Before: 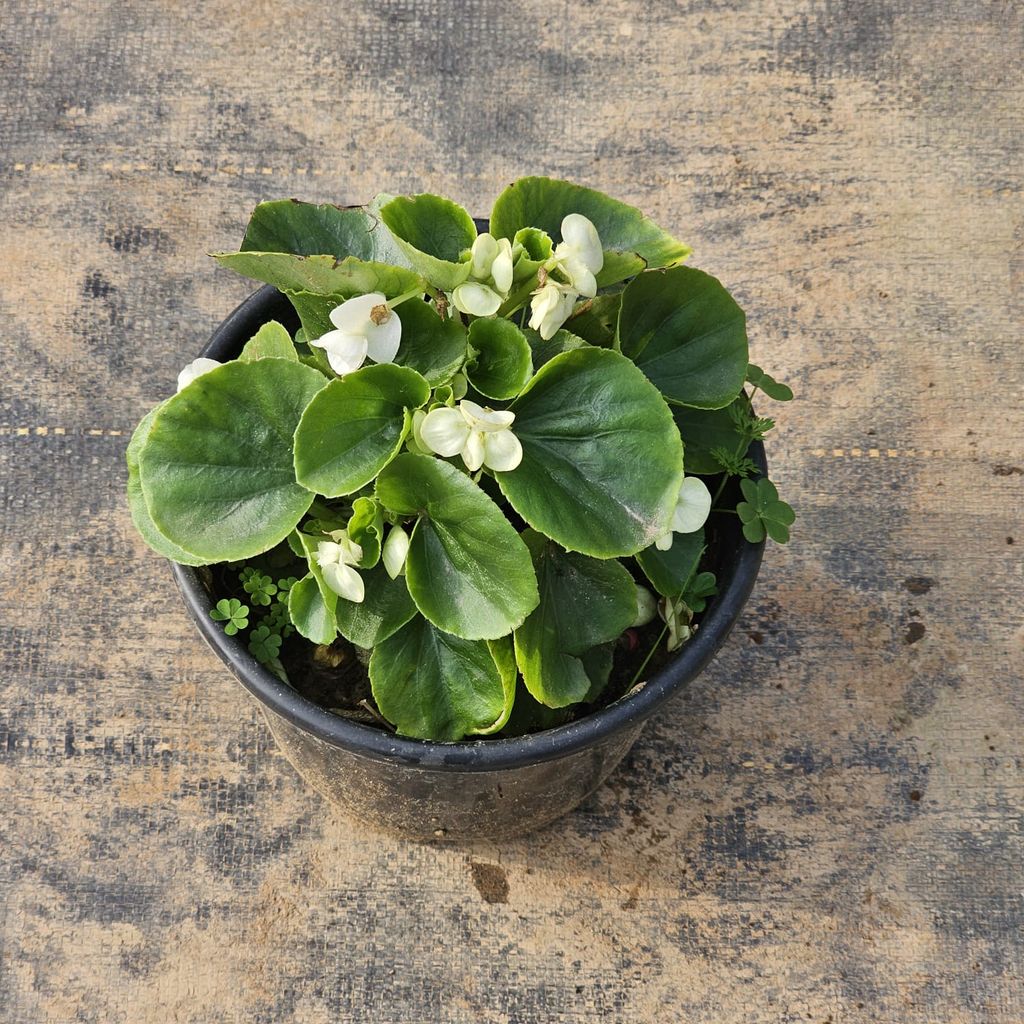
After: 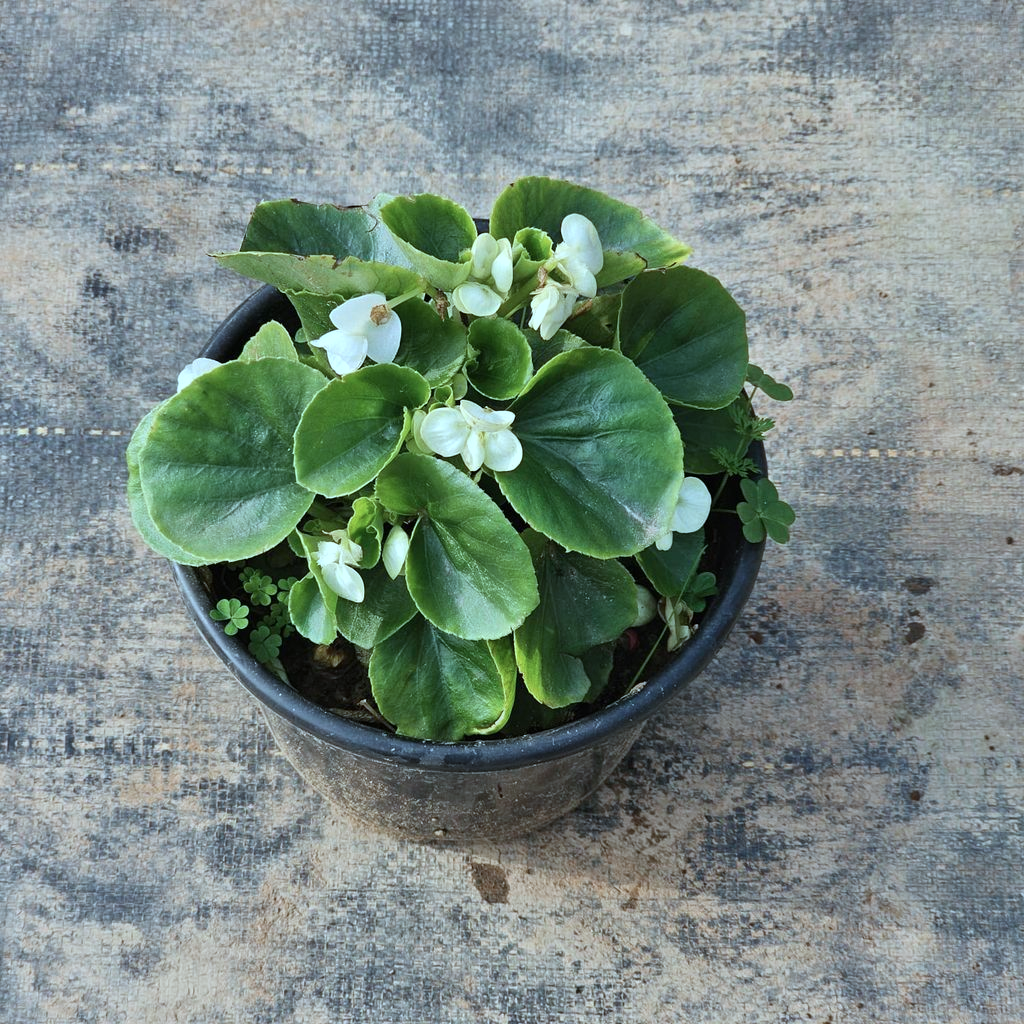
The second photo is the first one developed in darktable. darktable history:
color correction: highlights a* -9.84, highlights b* -21.63
